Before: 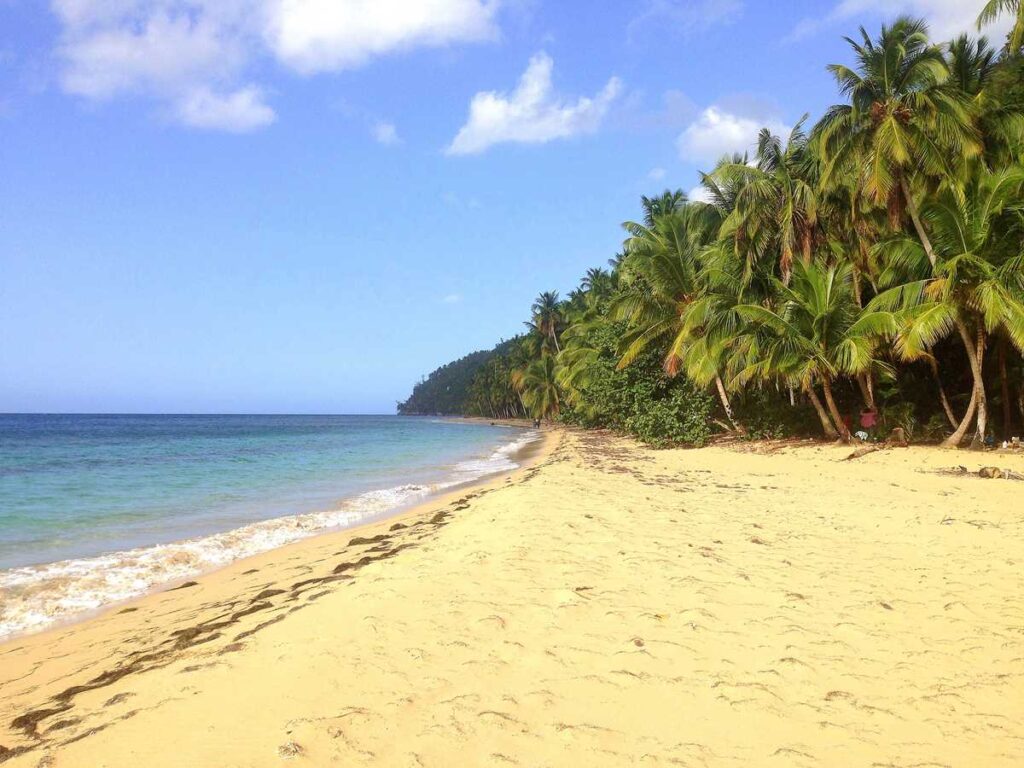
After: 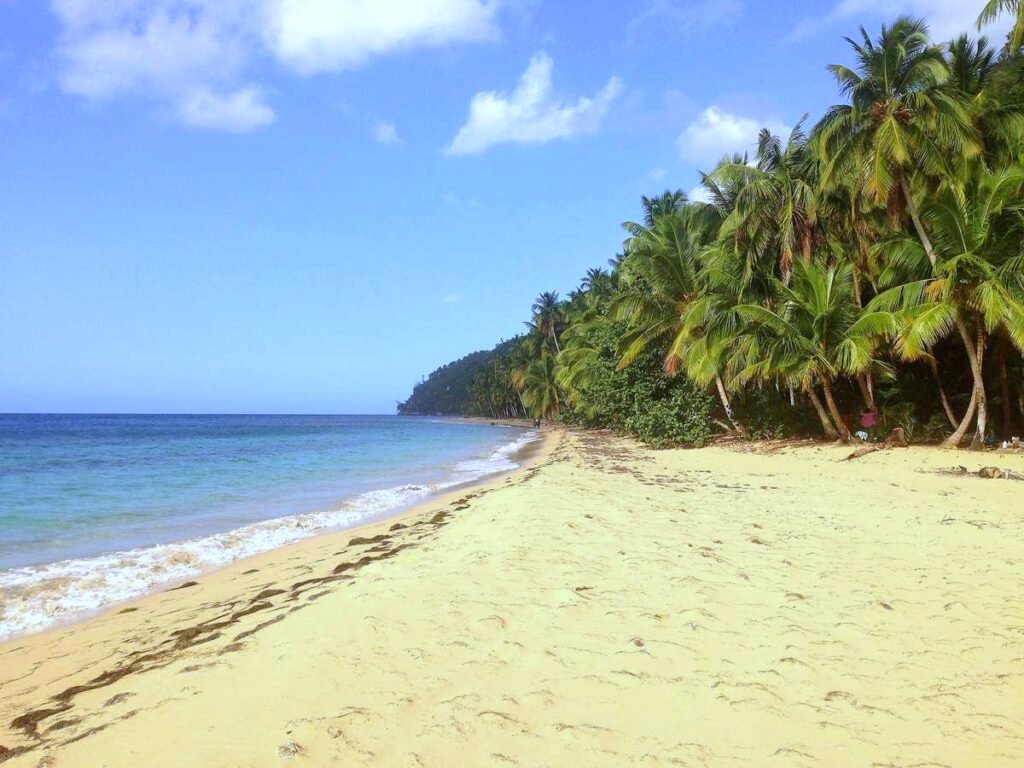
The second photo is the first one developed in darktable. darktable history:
color zones: curves: ch1 [(0, 0.525) (0.143, 0.556) (0.286, 0.52) (0.429, 0.5) (0.571, 0.5) (0.714, 0.5) (0.857, 0.503) (1, 0.525)]
exposure: compensate highlight preservation false
white balance: red 0.926, green 1.003, blue 1.133
